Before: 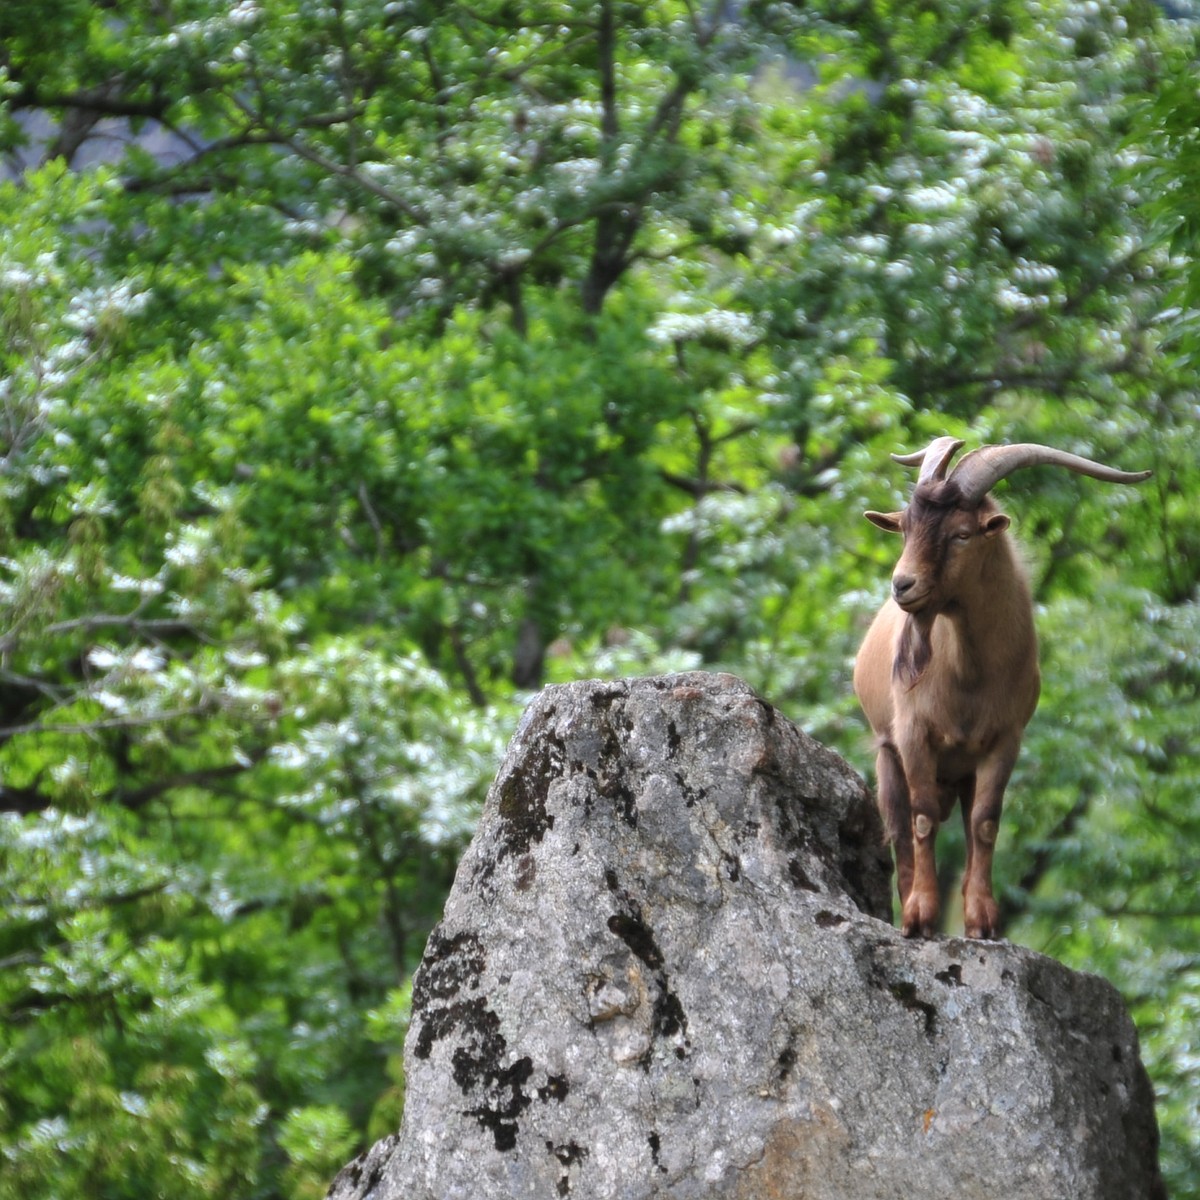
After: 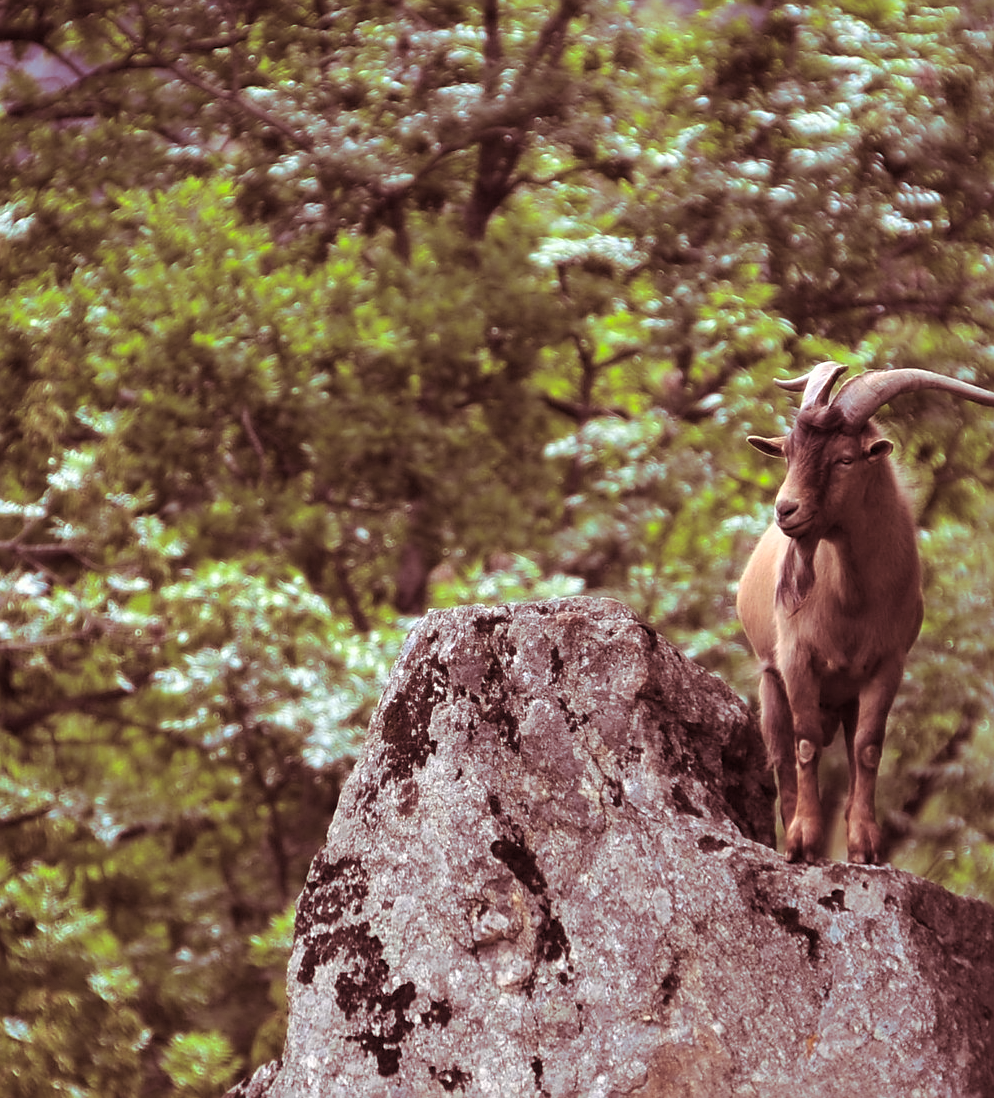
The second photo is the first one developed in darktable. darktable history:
crop: left 9.807%, top 6.259%, right 7.334%, bottom 2.177%
split-toning: highlights › hue 187.2°, highlights › saturation 0.83, balance -68.05, compress 56.43%
color correction: highlights a* 0.816, highlights b* 2.78, saturation 1.1
sharpen: on, module defaults
